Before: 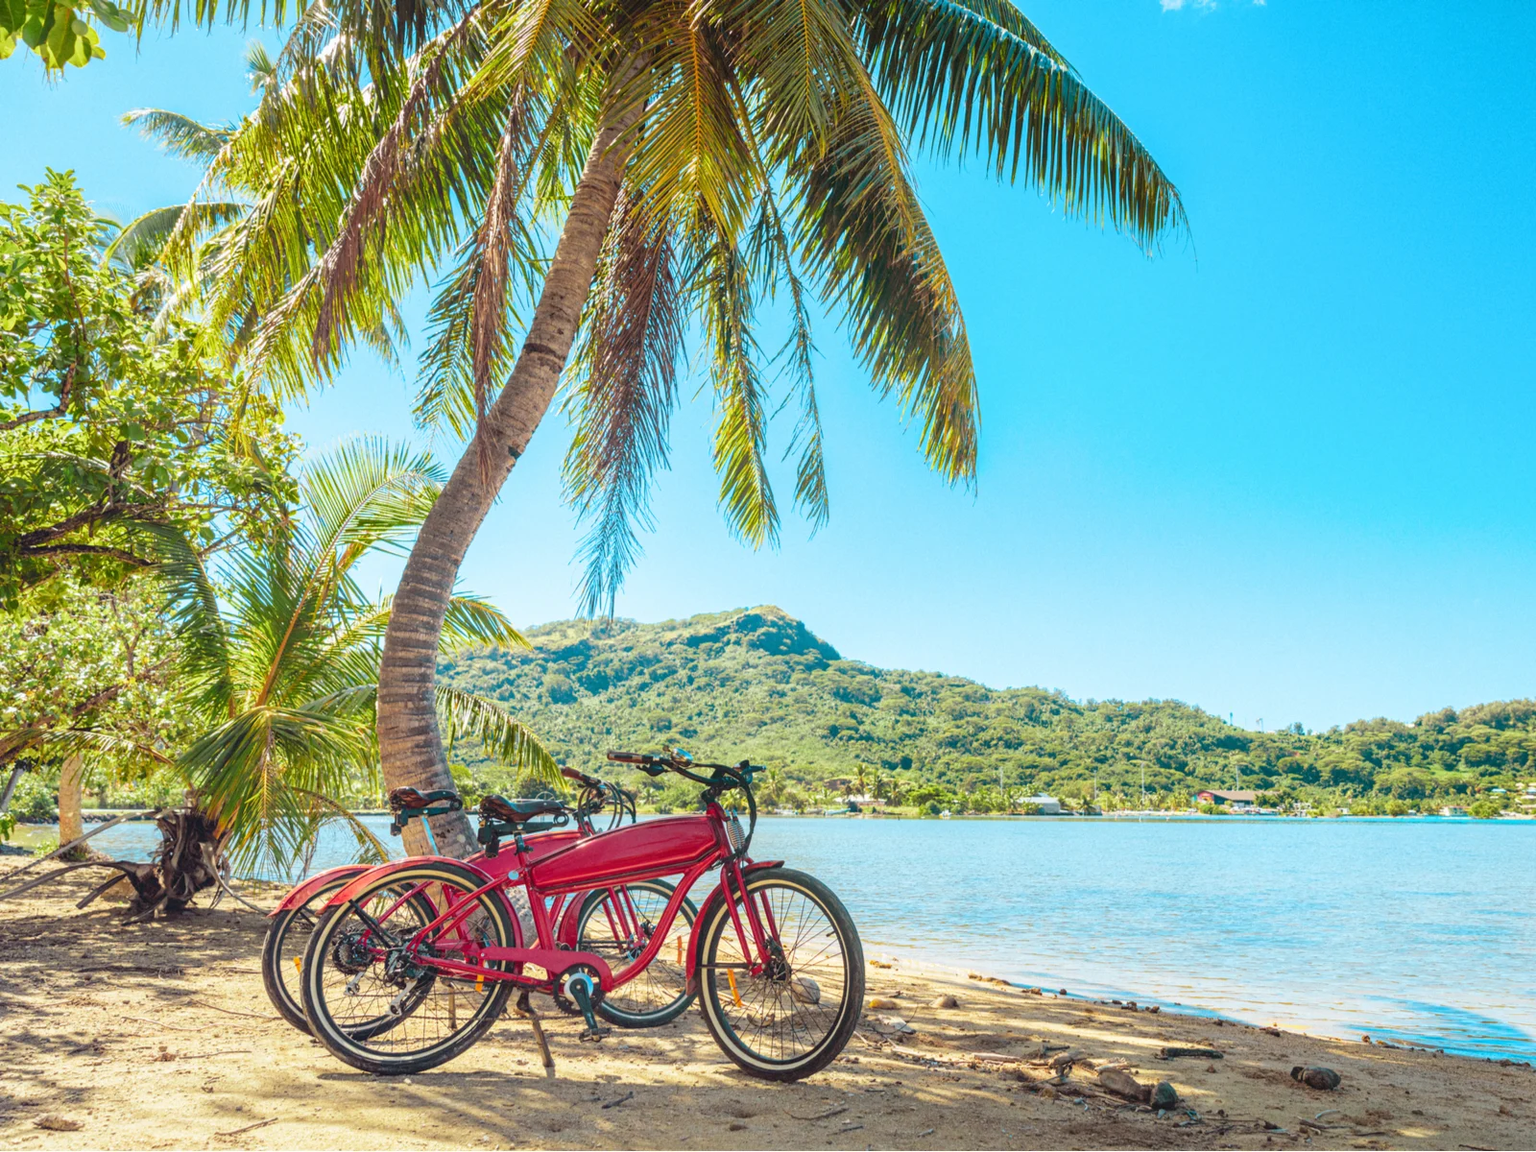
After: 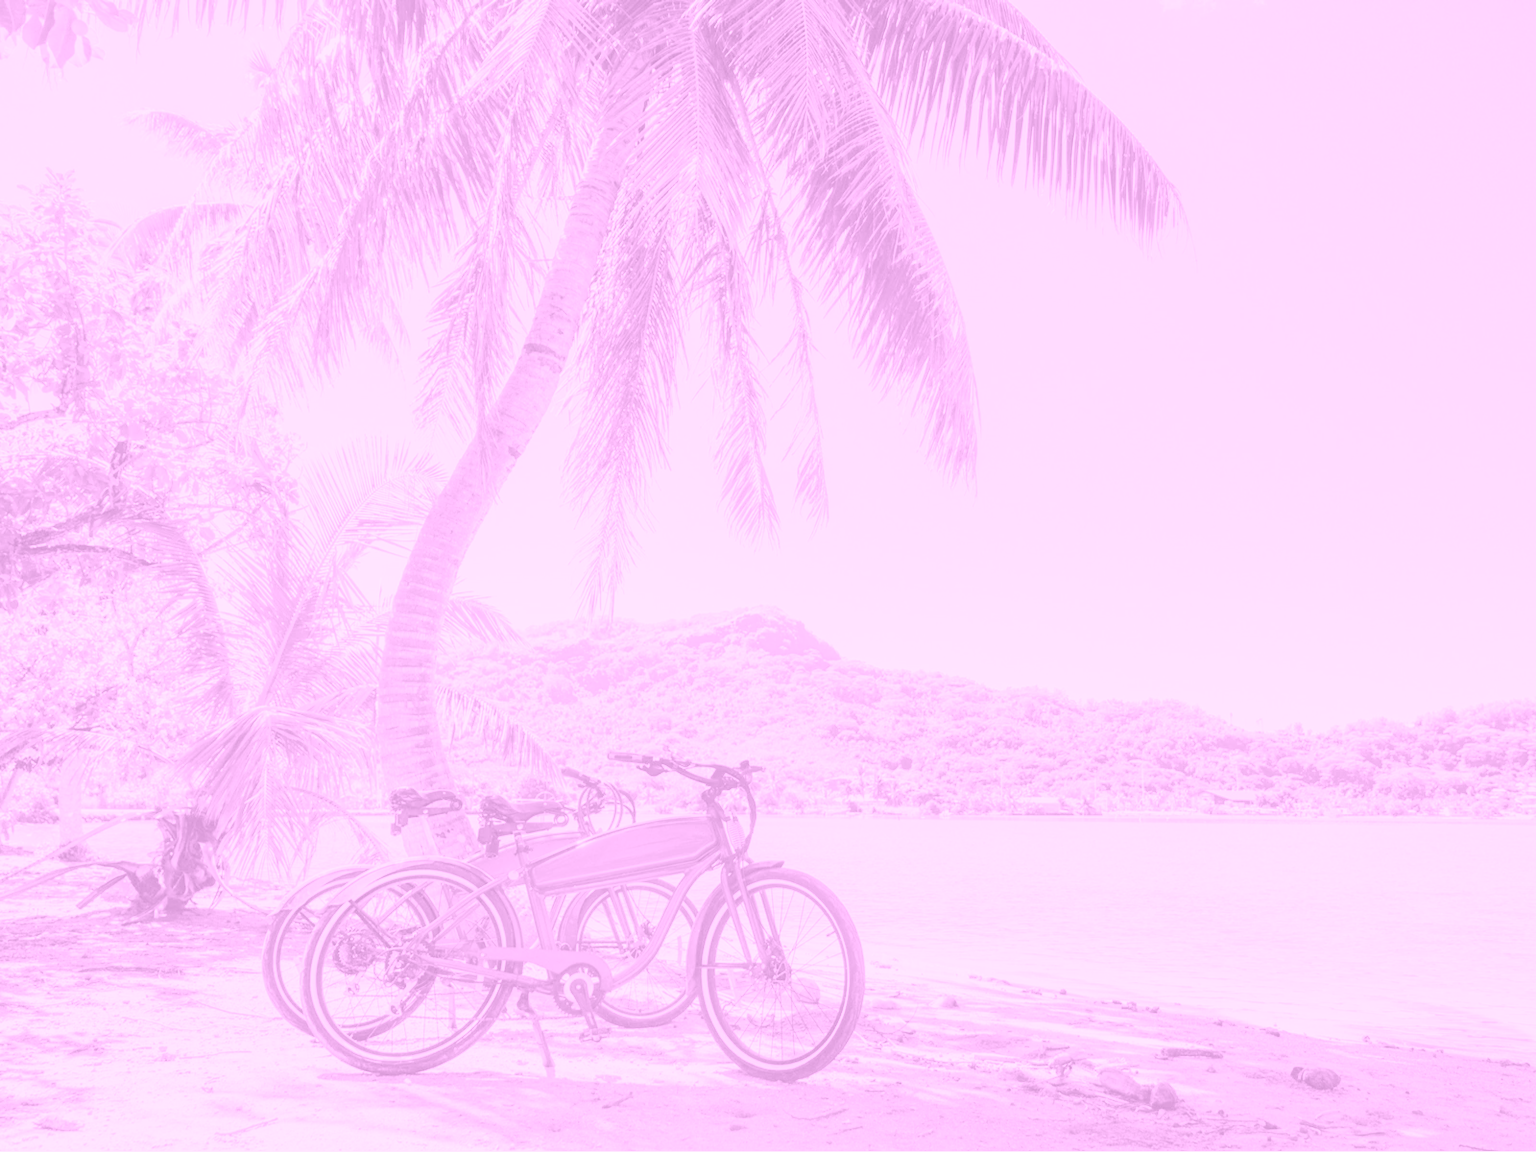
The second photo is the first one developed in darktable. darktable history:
contrast brightness saturation: brightness 0.15
colorize: hue 331.2°, saturation 75%, source mix 30.28%, lightness 70.52%, version 1
levels: levels [0.073, 0.497, 0.972]
